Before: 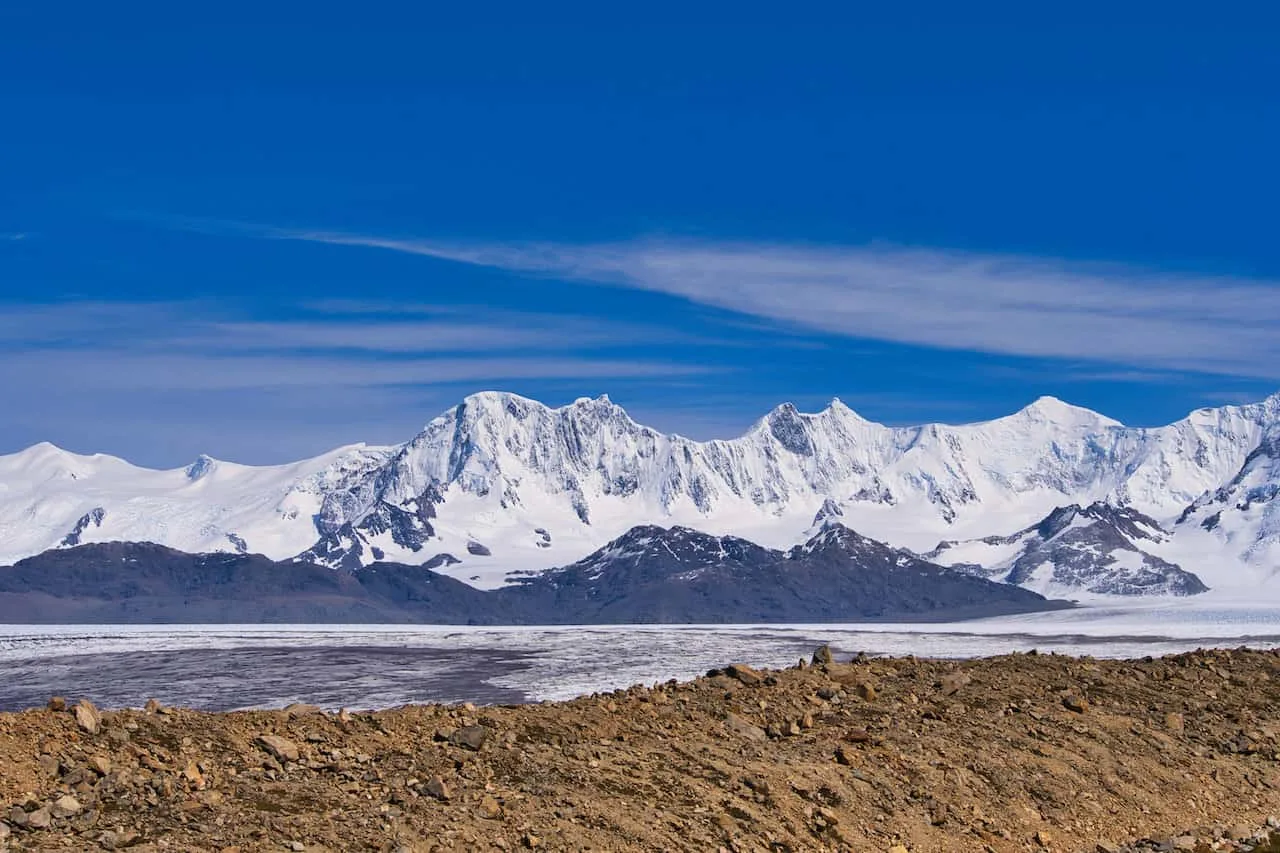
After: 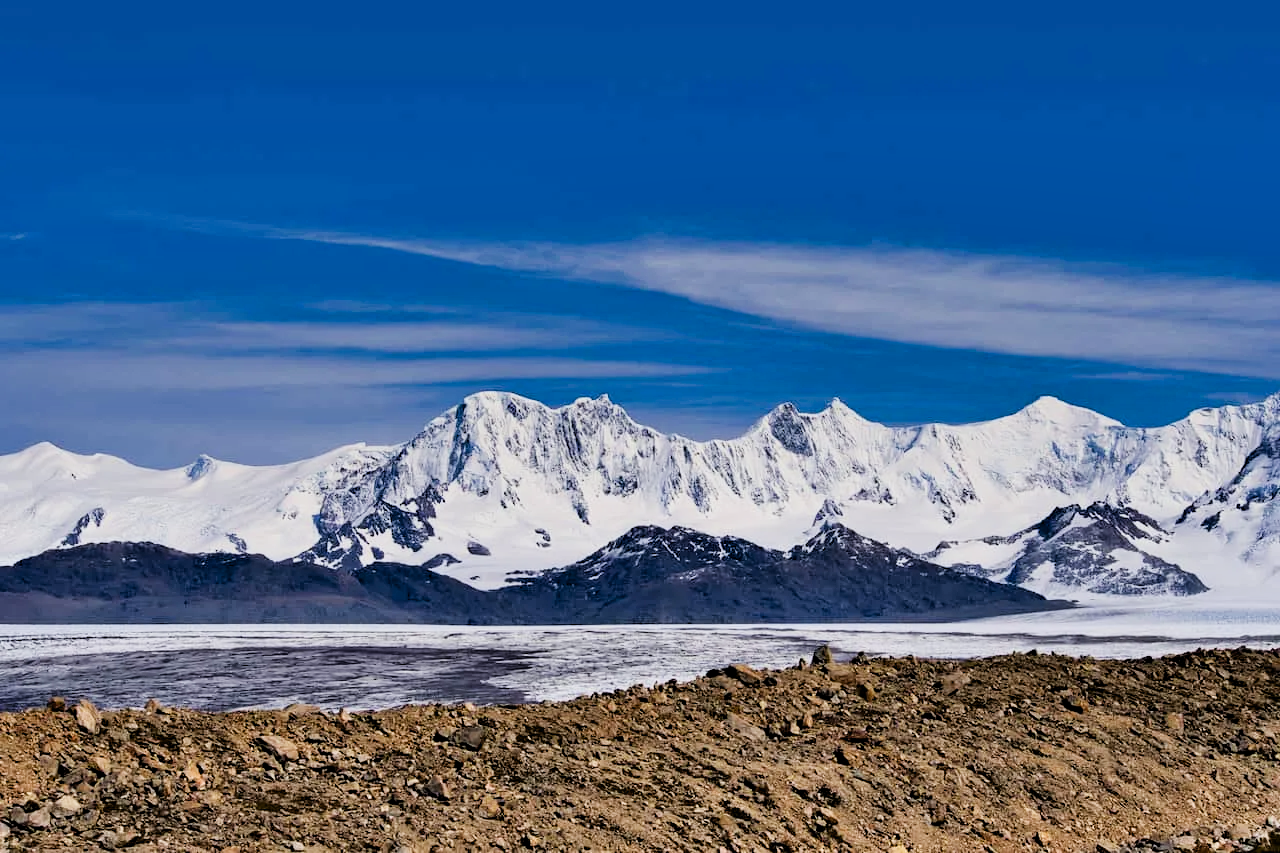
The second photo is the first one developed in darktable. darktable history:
shadows and highlights: shadows -1.02, highlights 40.01
filmic rgb: black relative exposure -7.65 EV, white relative exposure 4.56 EV, hardness 3.61, contrast 1.058
contrast equalizer: octaves 7, y [[0.6 ×6], [0.55 ×6], [0 ×6], [0 ×6], [0 ×6]]
